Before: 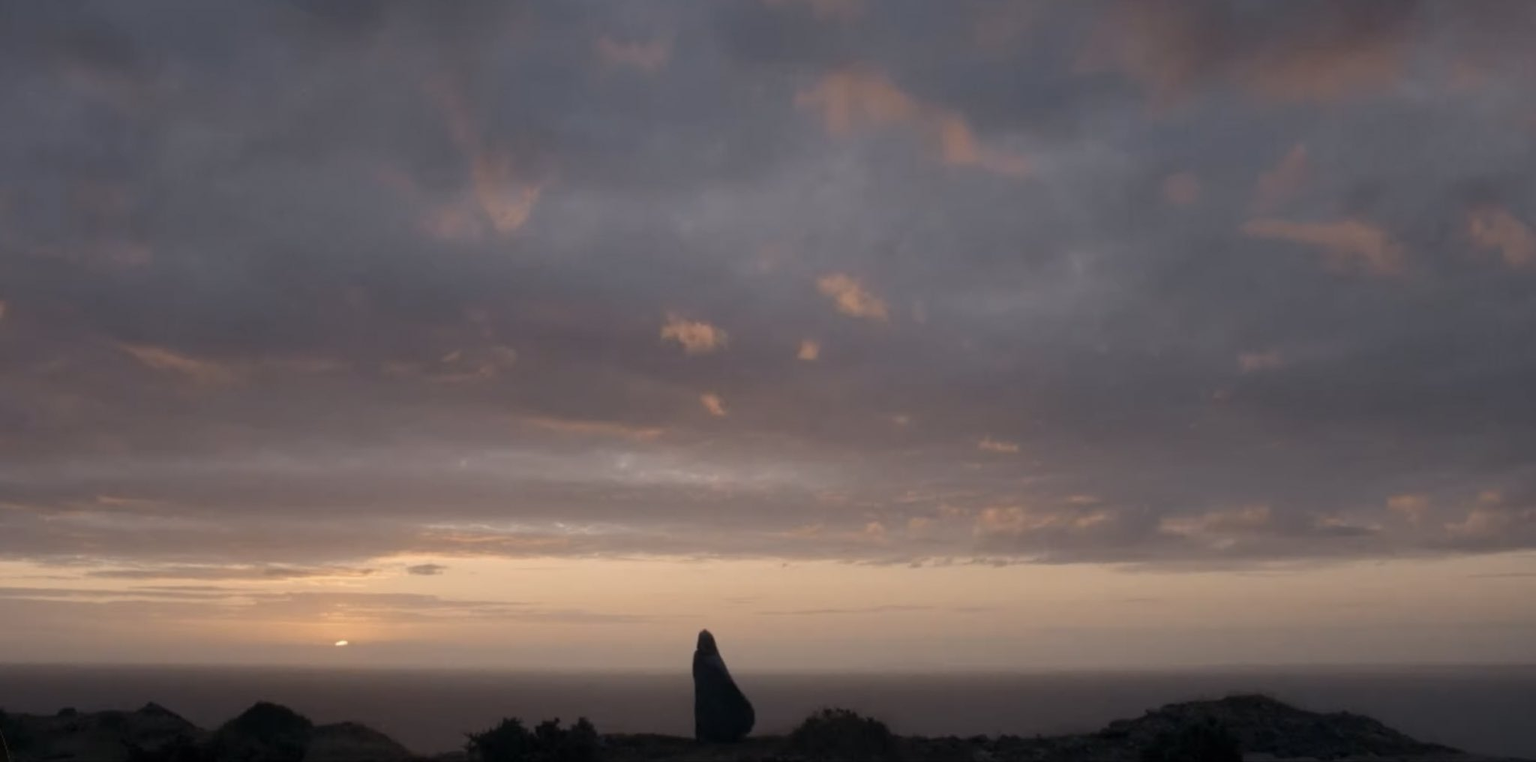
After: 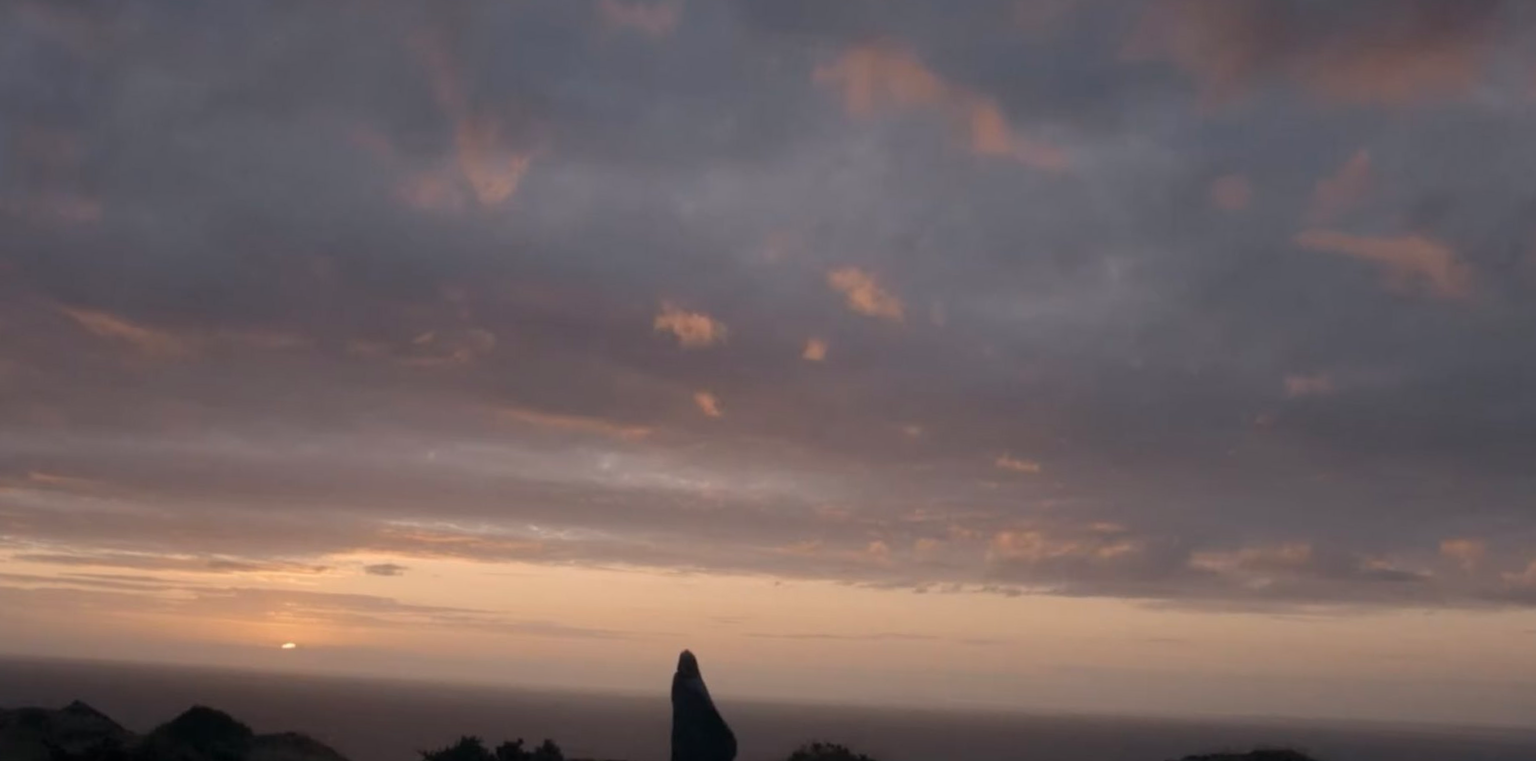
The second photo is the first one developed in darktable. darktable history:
crop and rotate: angle -2.73°
